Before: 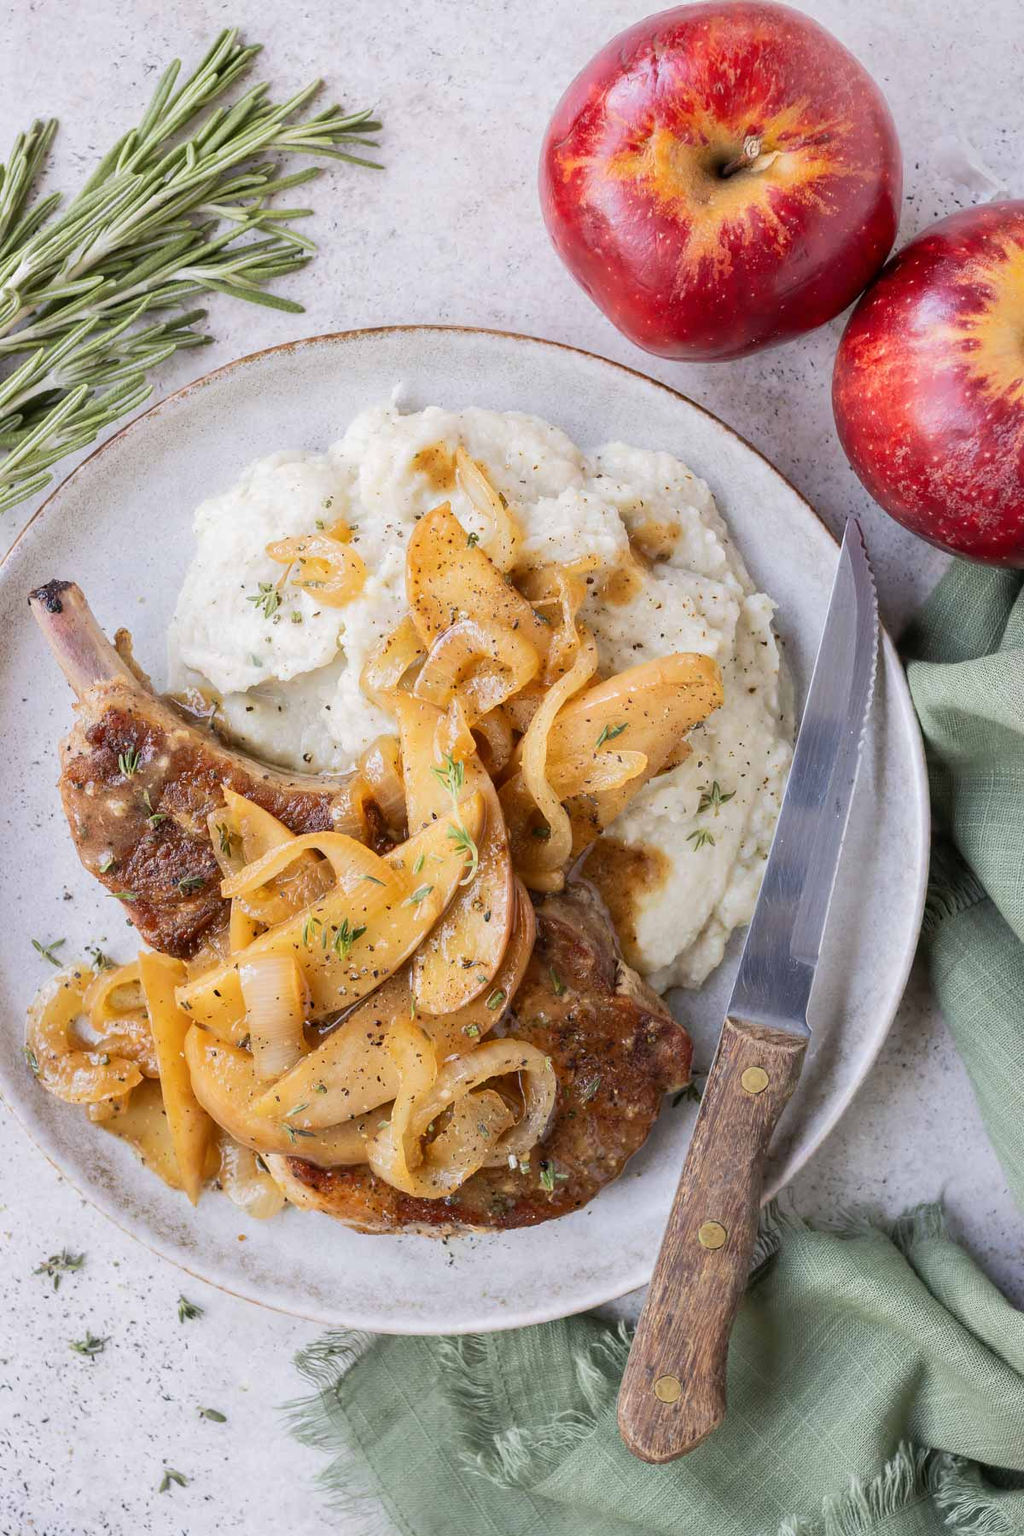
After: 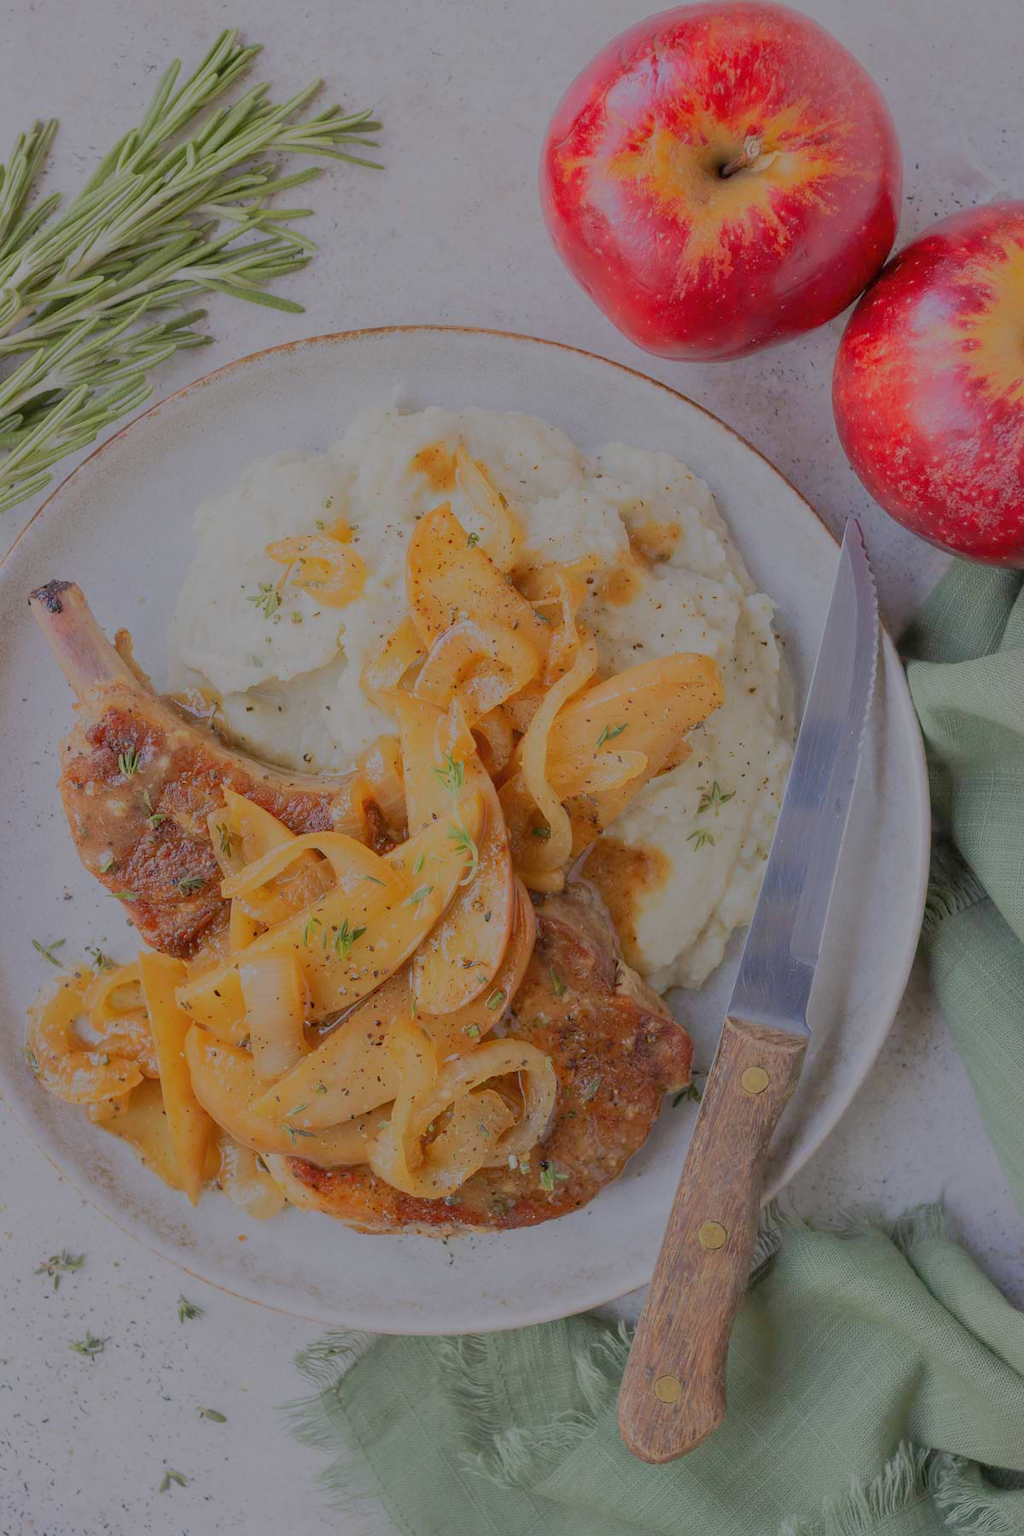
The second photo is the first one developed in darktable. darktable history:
tone curve: curves: ch0 [(0, 0) (0.641, 0.595) (1, 1)], preserve colors none
filmic rgb: black relative exposure -15.86 EV, white relative exposure 7.99 EV, hardness 4.16, latitude 49.07%, contrast 0.515, add noise in highlights 0.001, preserve chrominance luminance Y, color science v3 (2019), use custom middle-gray values true, contrast in highlights soft
